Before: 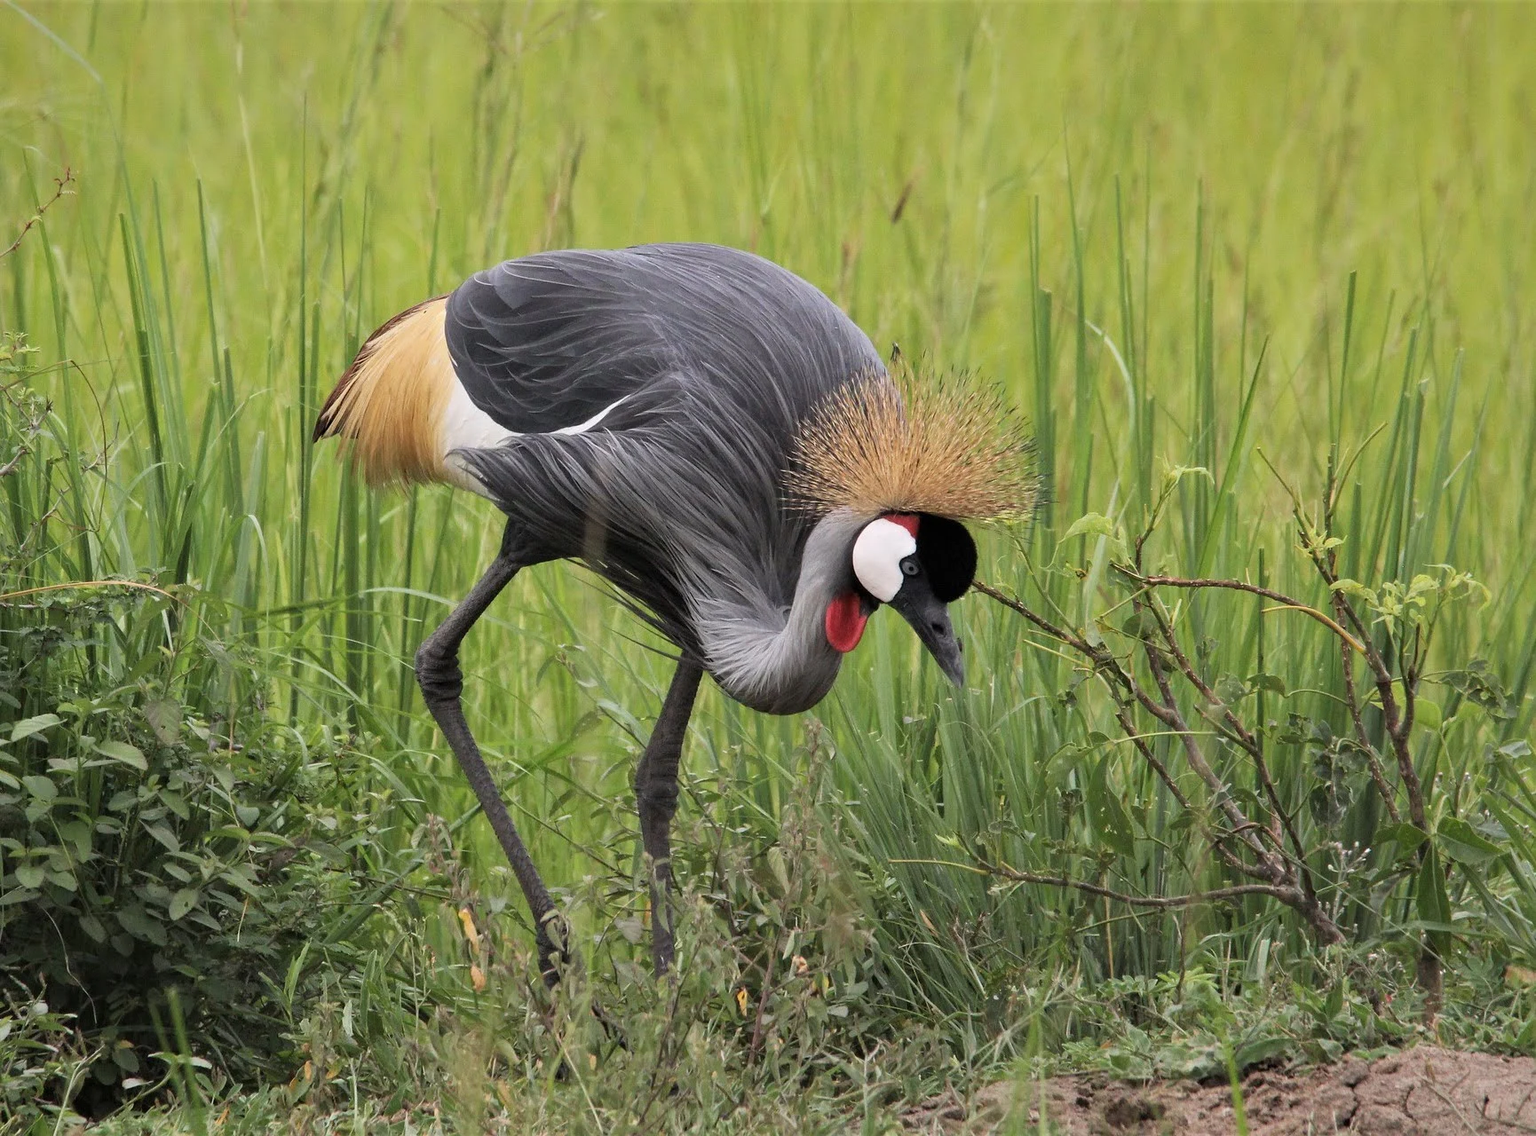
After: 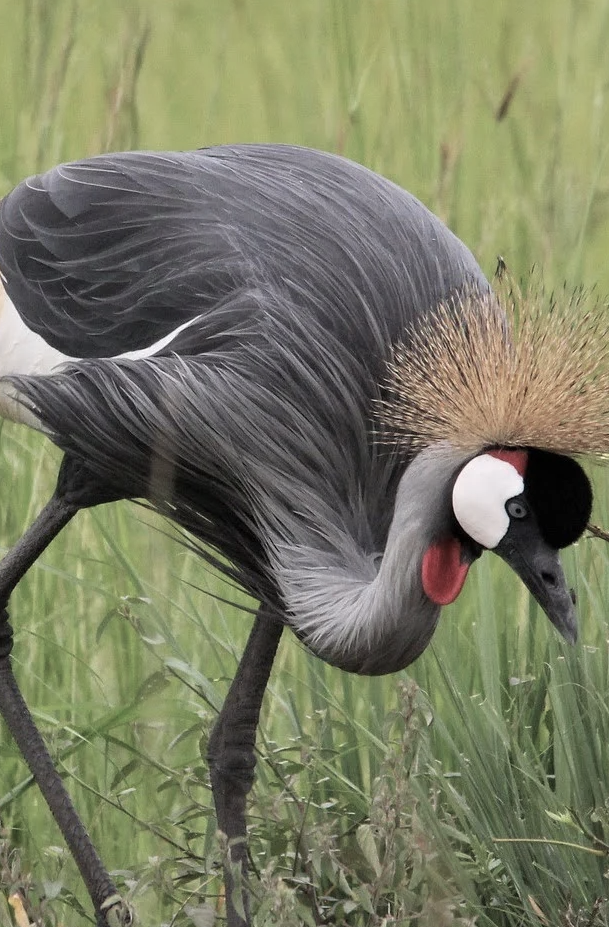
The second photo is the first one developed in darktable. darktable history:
crop and rotate: left 29.476%, top 10.214%, right 35.32%, bottom 17.333%
color balance: input saturation 100.43%, contrast fulcrum 14.22%, output saturation 70.41%
